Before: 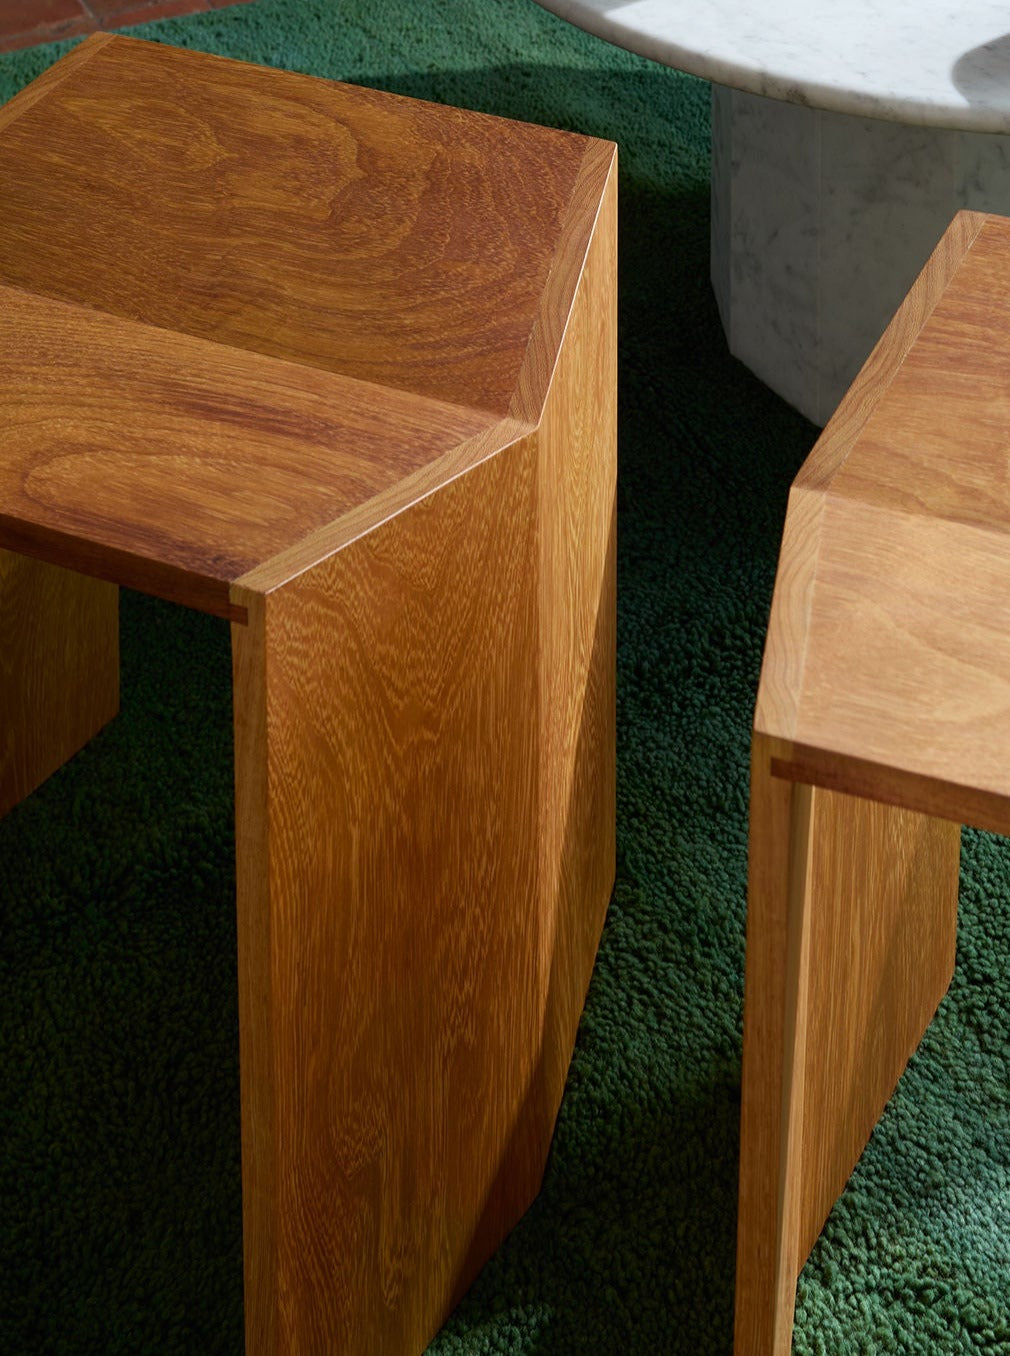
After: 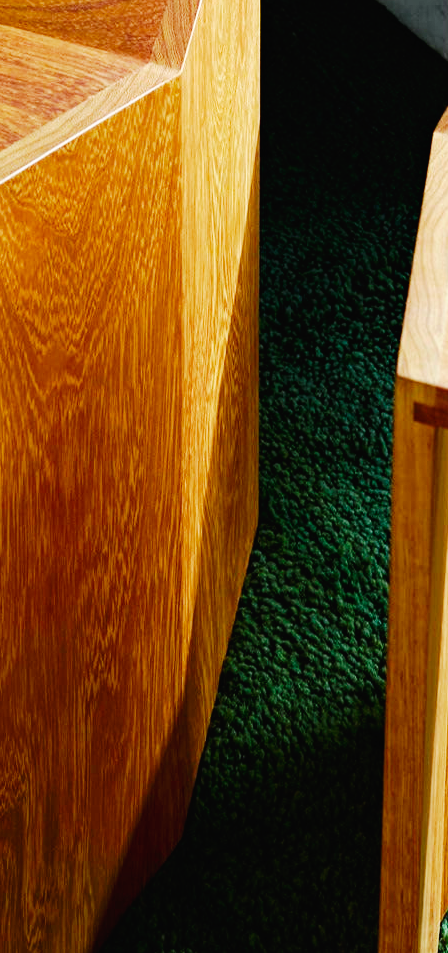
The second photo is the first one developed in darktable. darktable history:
white balance: red 0.925, blue 1.046
tone curve: curves: ch0 [(0, 0) (0.003, 0.013) (0.011, 0.018) (0.025, 0.027) (0.044, 0.045) (0.069, 0.068) (0.1, 0.096) (0.136, 0.13) (0.177, 0.168) (0.224, 0.217) (0.277, 0.277) (0.335, 0.338) (0.399, 0.401) (0.468, 0.473) (0.543, 0.544) (0.623, 0.621) (0.709, 0.7) (0.801, 0.781) (0.898, 0.869) (1, 1)], preserve colors none
base curve: curves: ch0 [(0, 0) (0.007, 0.004) (0.027, 0.03) (0.046, 0.07) (0.207, 0.54) (0.442, 0.872) (0.673, 0.972) (1, 1)], preserve colors none
crop: left 35.432%, top 26.233%, right 20.145%, bottom 3.432%
haze removal: compatibility mode true, adaptive false
